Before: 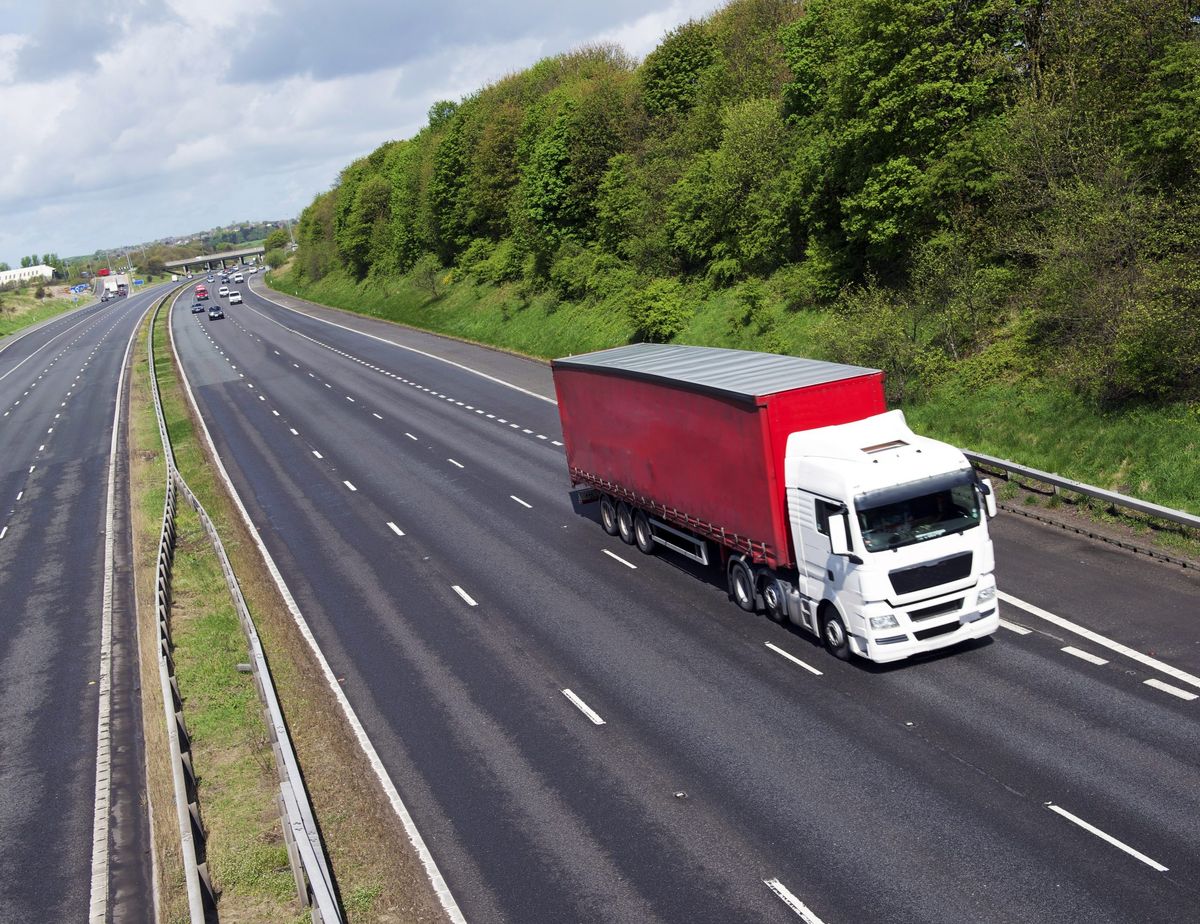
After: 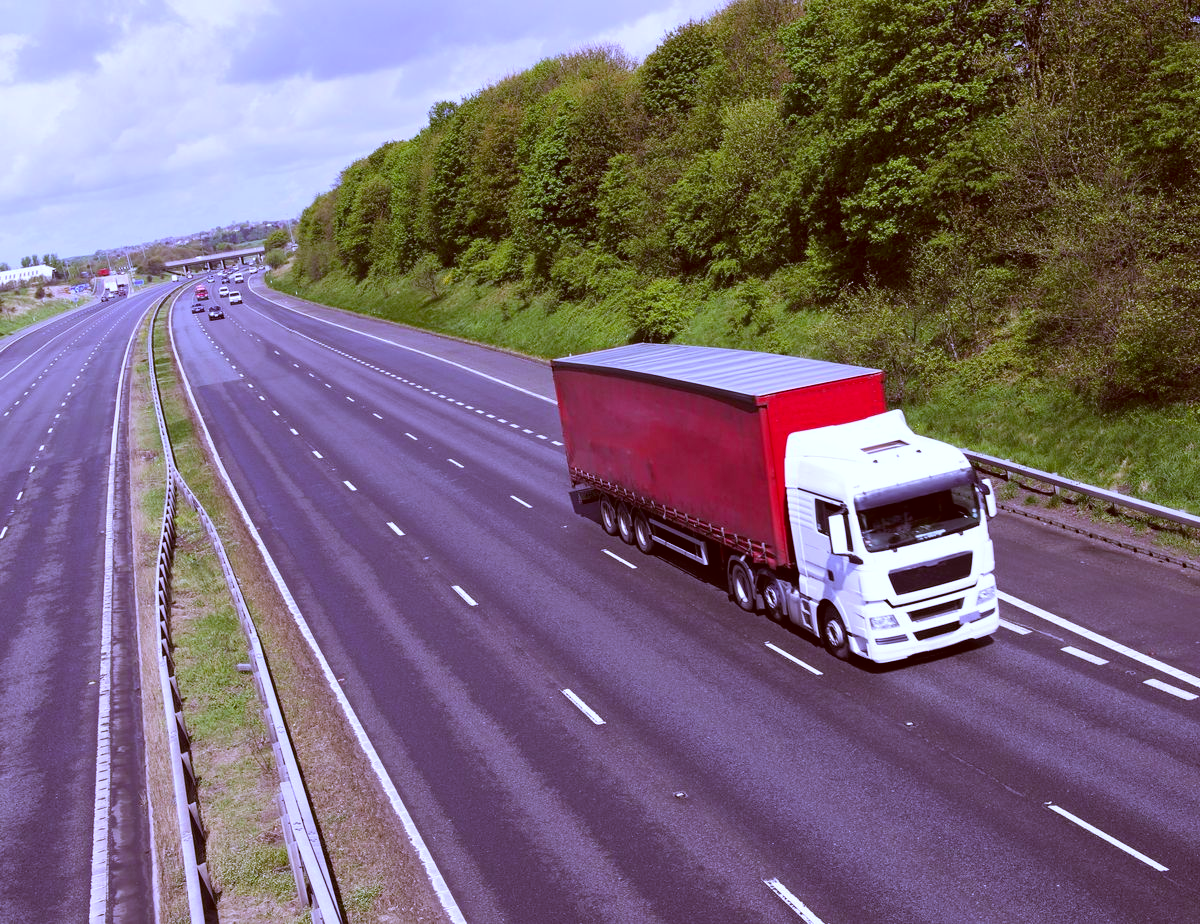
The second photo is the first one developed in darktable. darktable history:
white balance: red 0.98, blue 1.61
color correction: highlights a* -5.94, highlights b* 9.48, shadows a* 10.12, shadows b* 23.94
